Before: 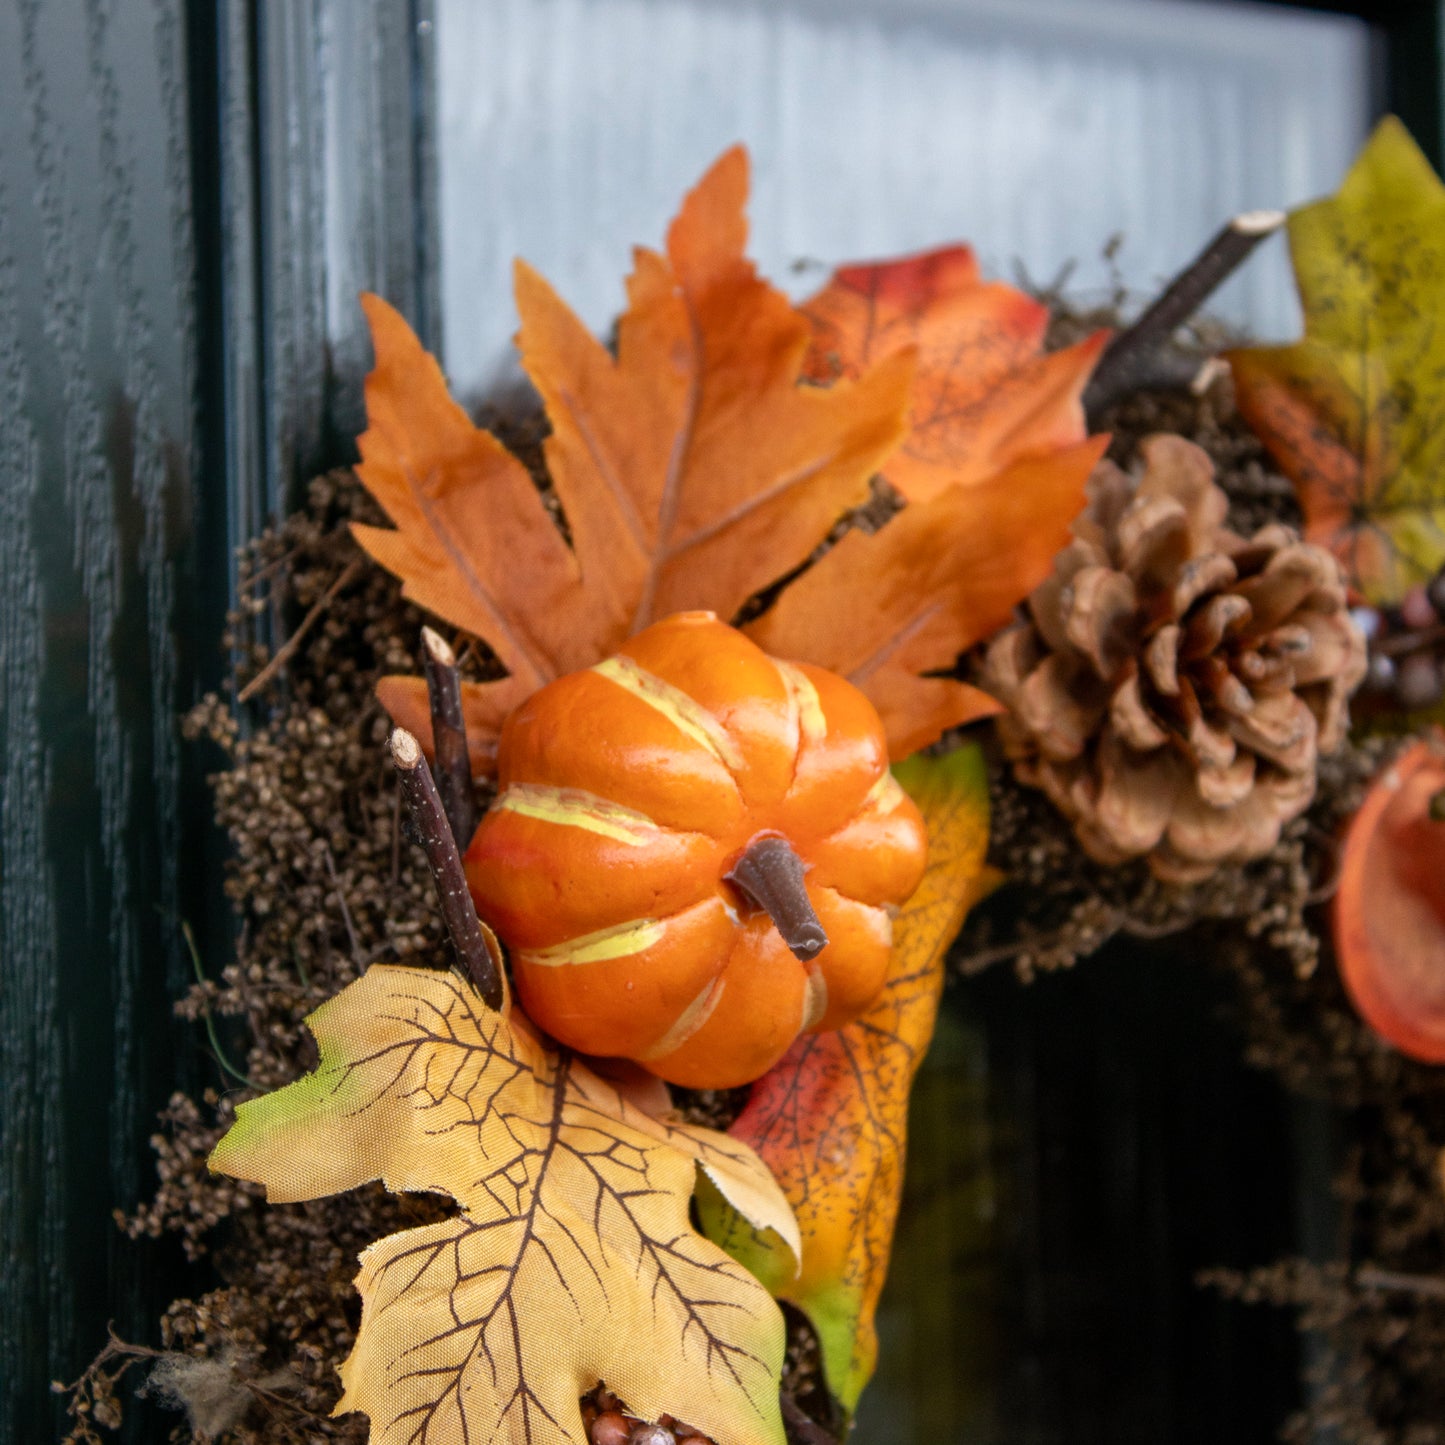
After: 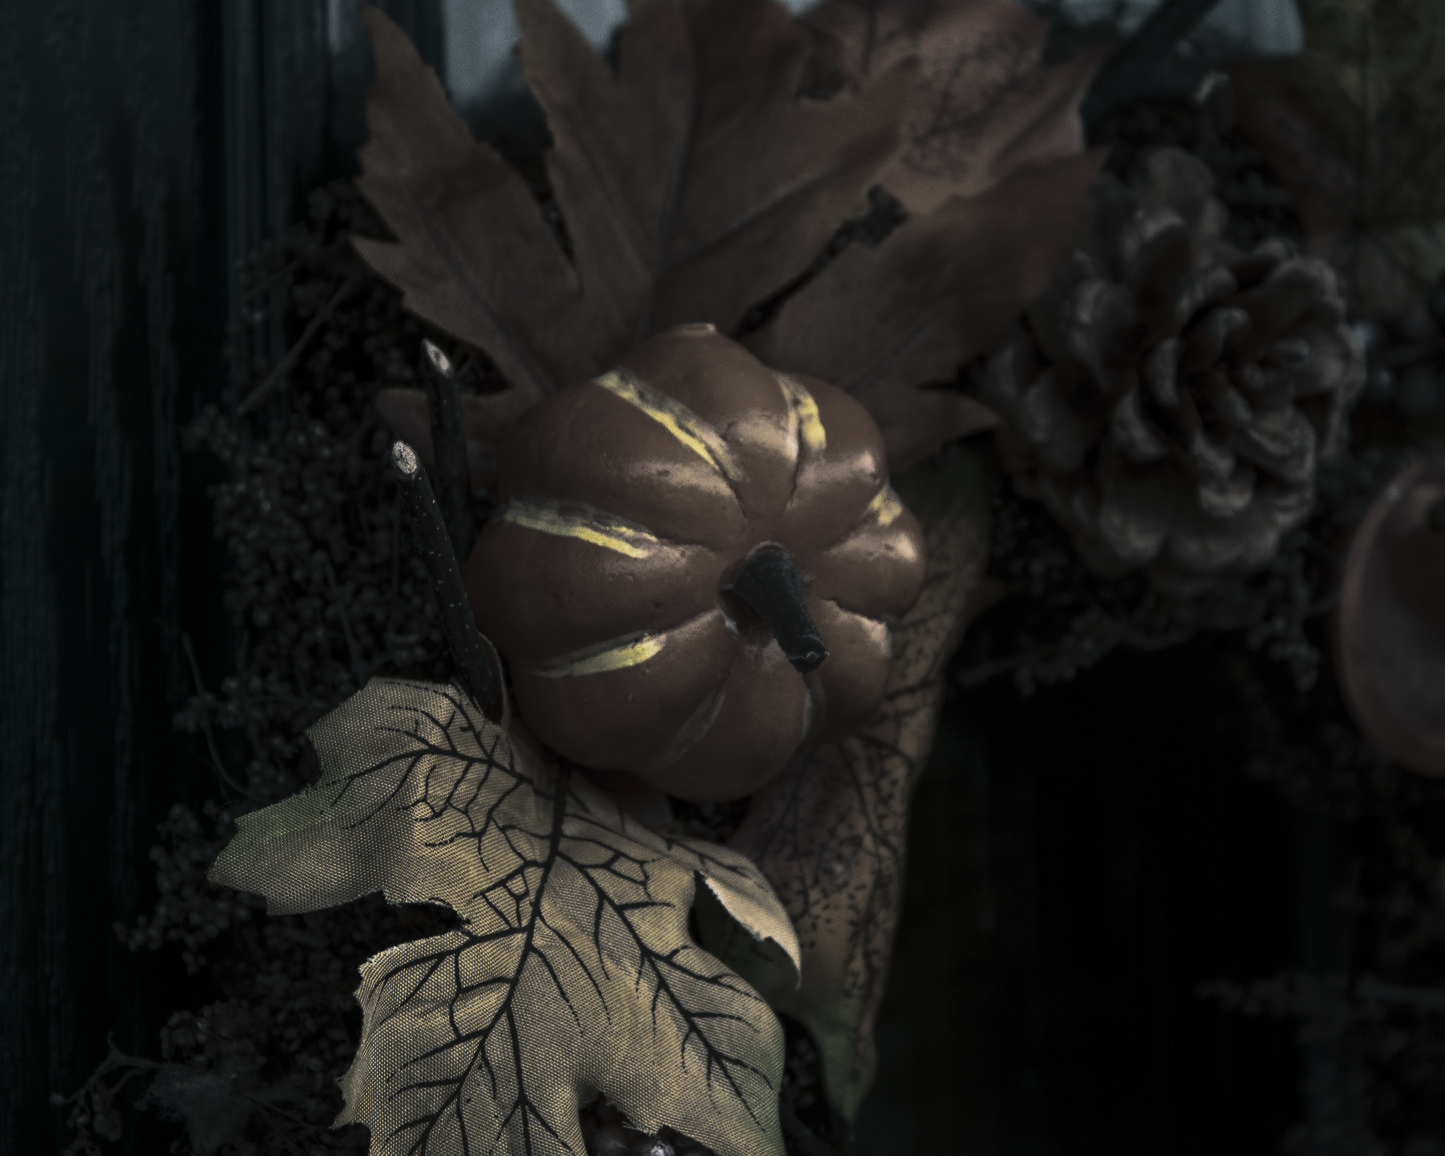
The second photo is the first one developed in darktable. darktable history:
bloom: on, module defaults
tone curve: curves: ch0 [(0, 0) (0.765, 0.349) (1, 1)], color space Lab, linked channels, preserve colors none
crop and rotate: top 19.998%
split-toning: shadows › hue 201.6°, shadows › saturation 0.16, highlights › hue 50.4°, highlights › saturation 0.2, balance -49.9
